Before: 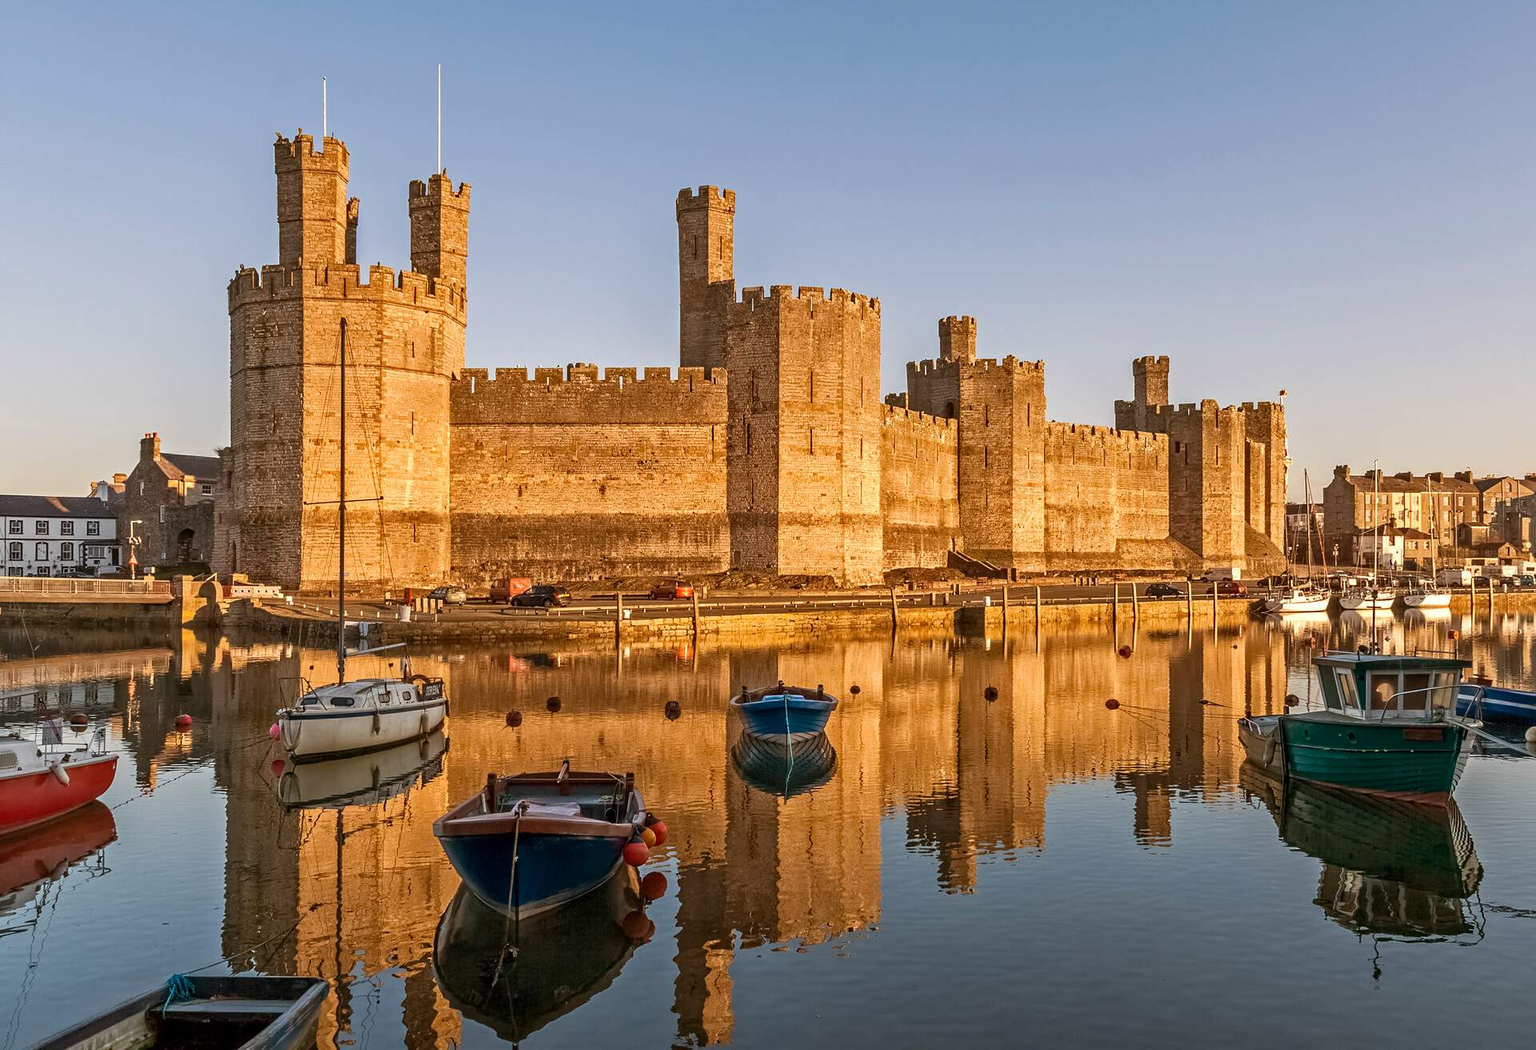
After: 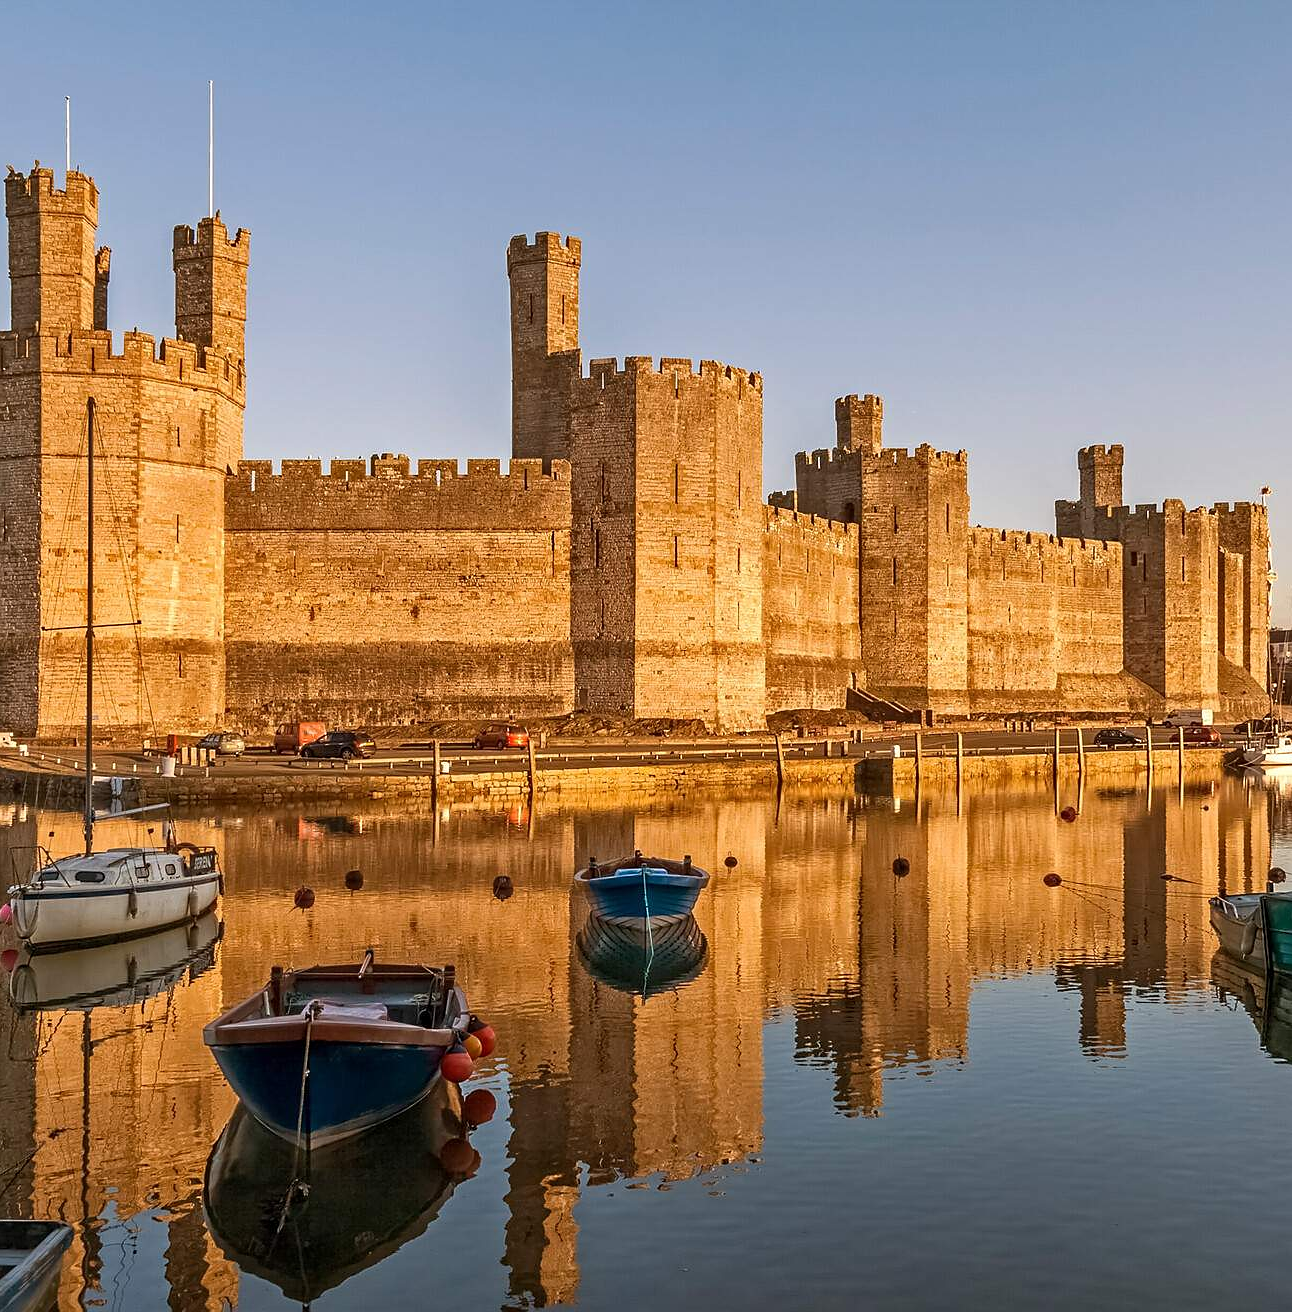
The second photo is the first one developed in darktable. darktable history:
crop and rotate: left 17.613%, right 15.086%
sharpen: radius 1.005
